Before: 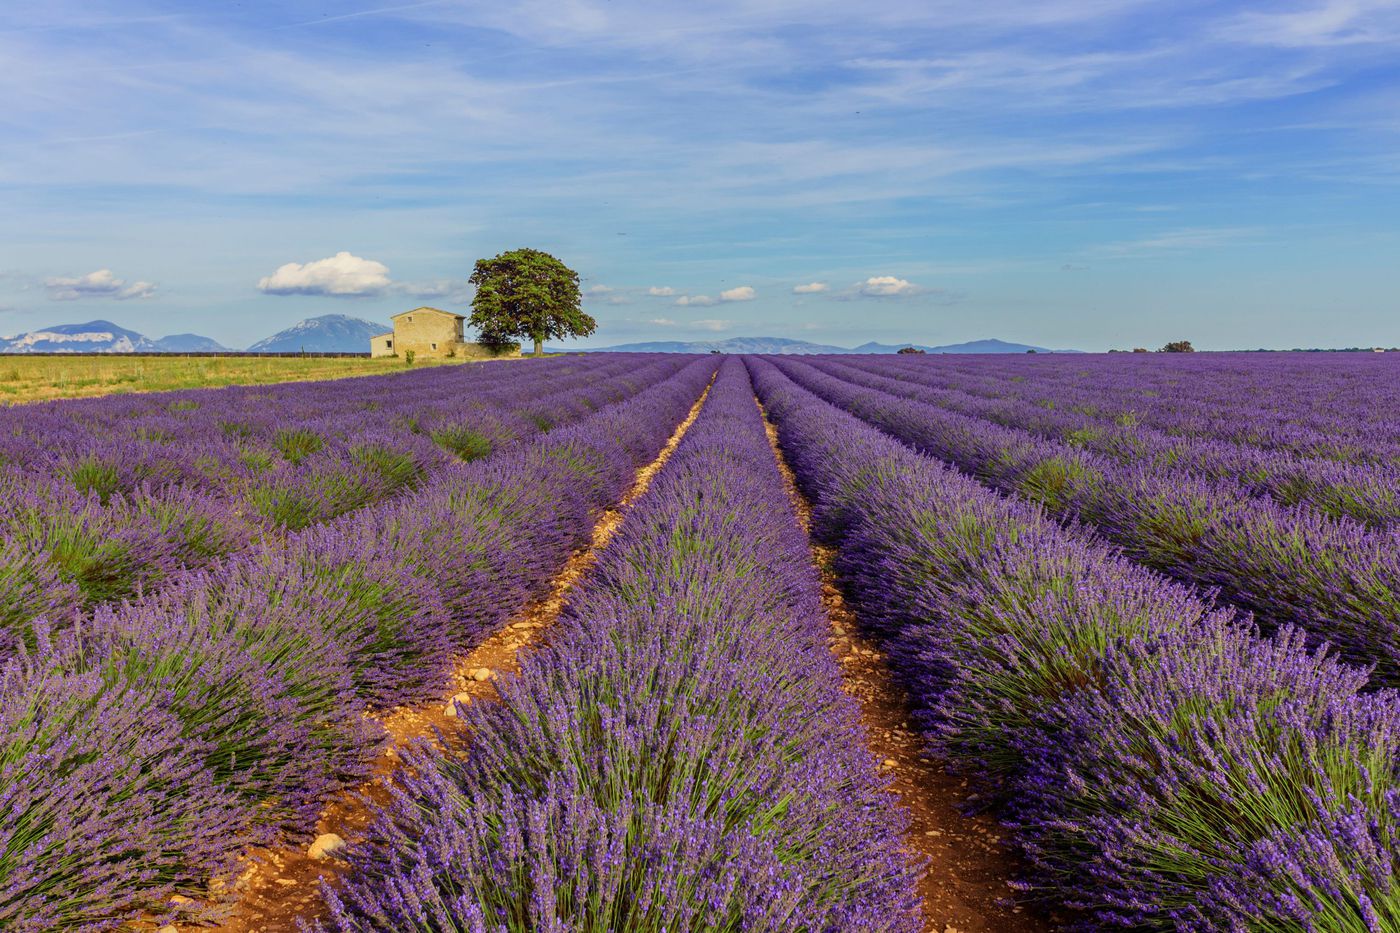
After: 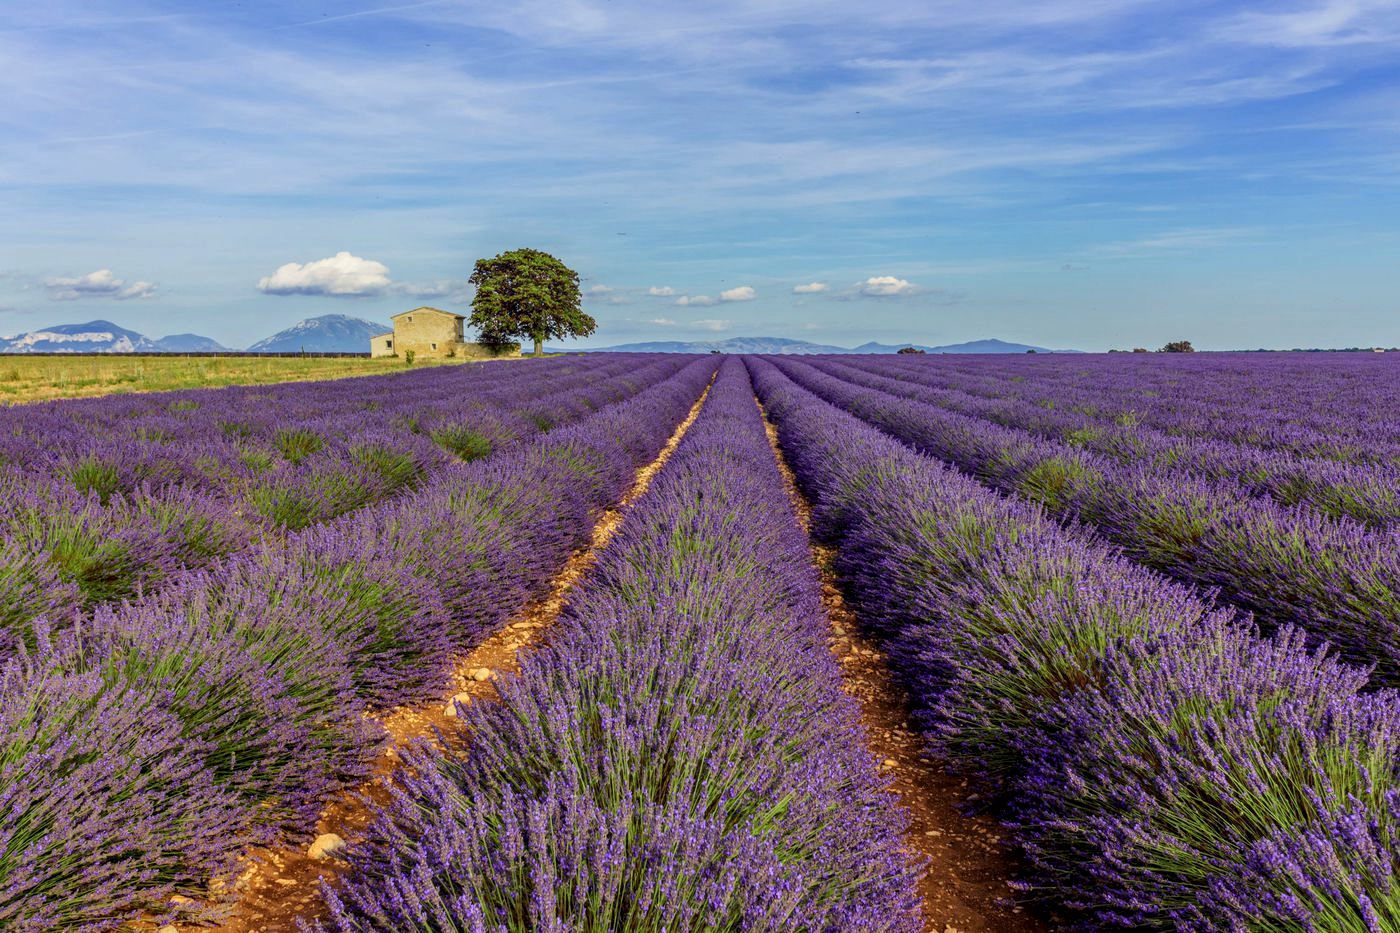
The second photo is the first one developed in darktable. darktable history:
local contrast: on, module defaults
white balance: red 0.982, blue 1.018
